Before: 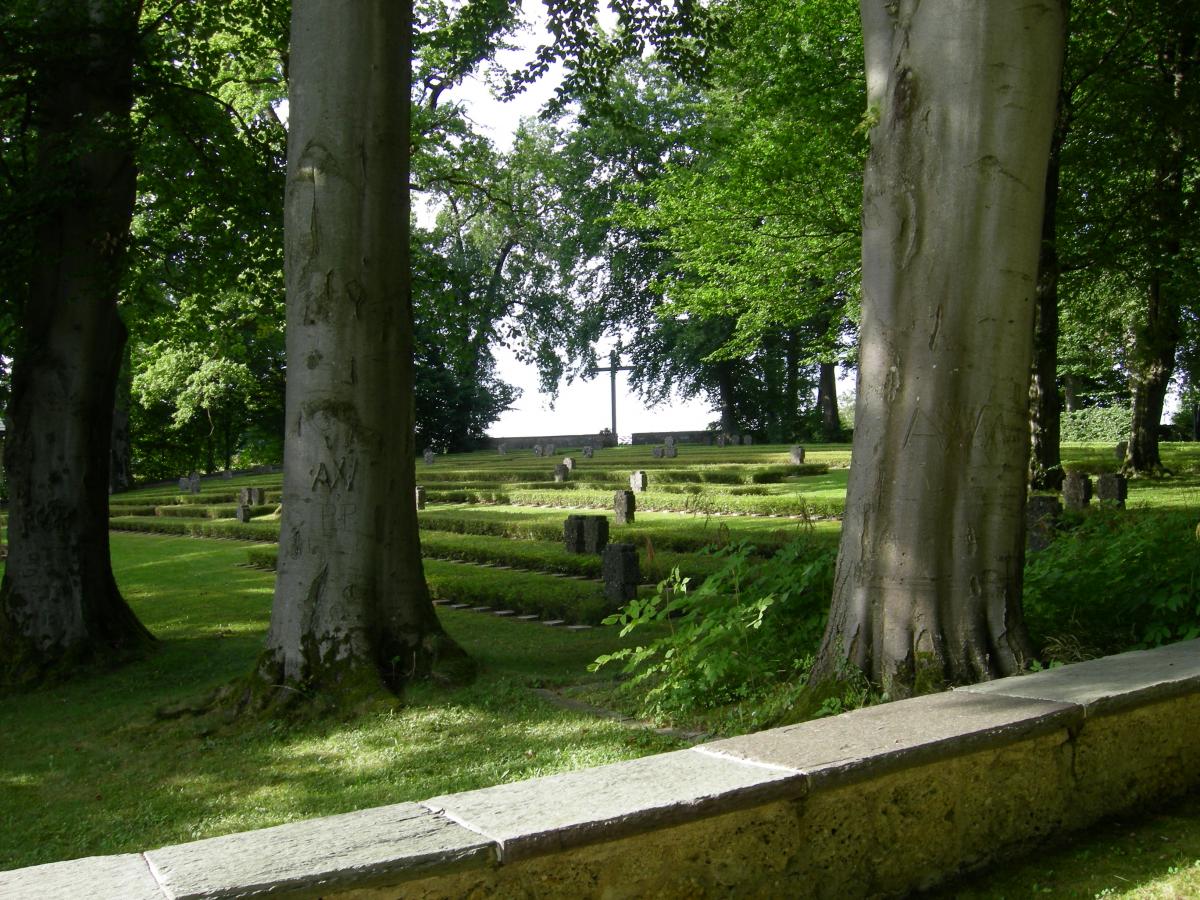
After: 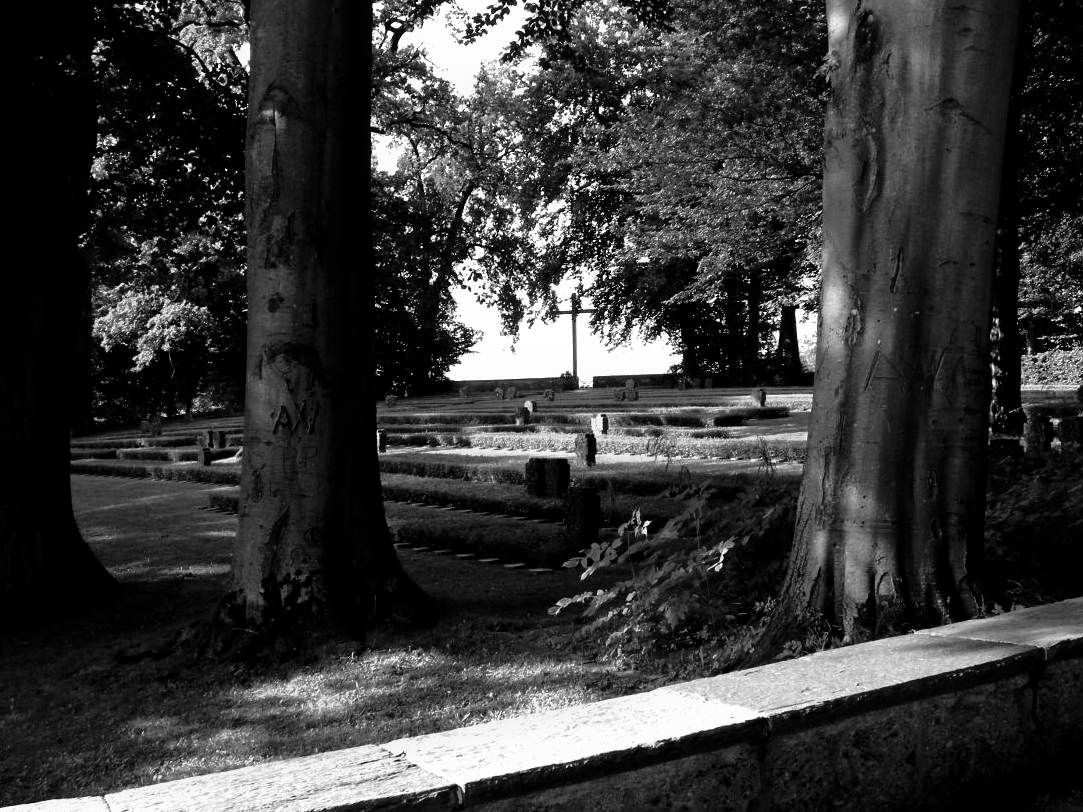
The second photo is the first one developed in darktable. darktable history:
crop: left 3.305%, top 6.436%, right 6.389%, bottom 3.258%
color balance: lift [0.991, 1, 1, 1], gamma [0.996, 1, 1, 1], input saturation 98.52%, contrast 20.34%, output saturation 103.72%
fill light: exposure -2 EV, width 8.6
monochrome: a 0, b 0, size 0.5, highlights 0.57
